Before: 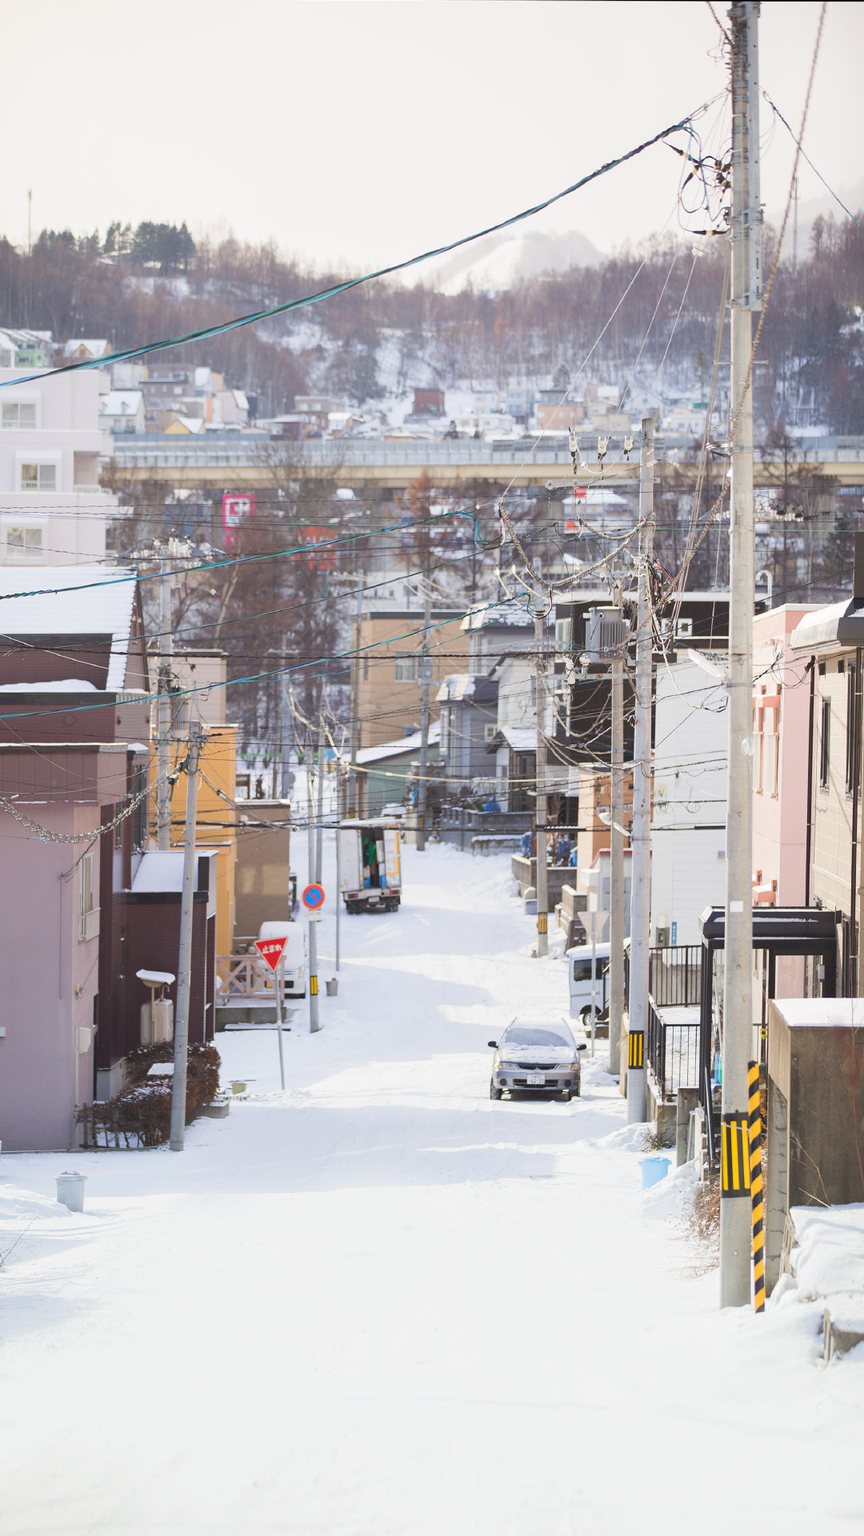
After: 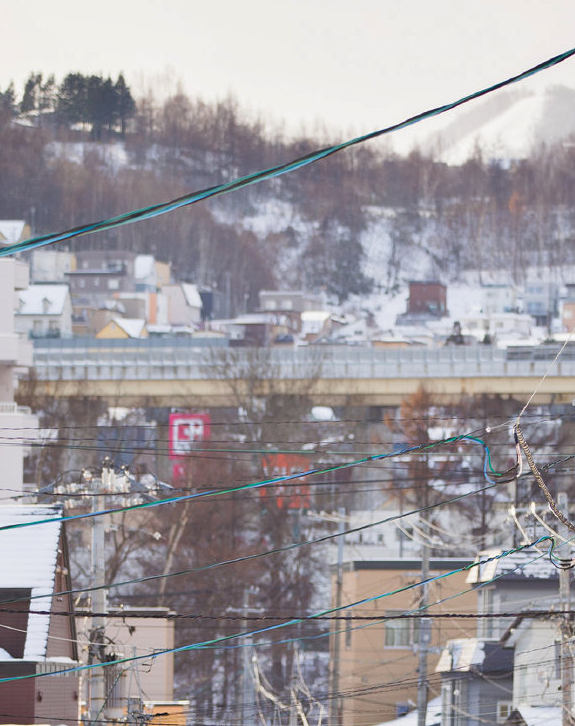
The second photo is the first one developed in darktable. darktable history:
exposure: black level correction 0.01, exposure 0.007 EV, compensate exposure bias true, compensate highlight preservation false
crop: left 10.116%, top 10.664%, right 36.639%, bottom 51.487%
shadows and highlights: shadows 6.3, soften with gaussian
